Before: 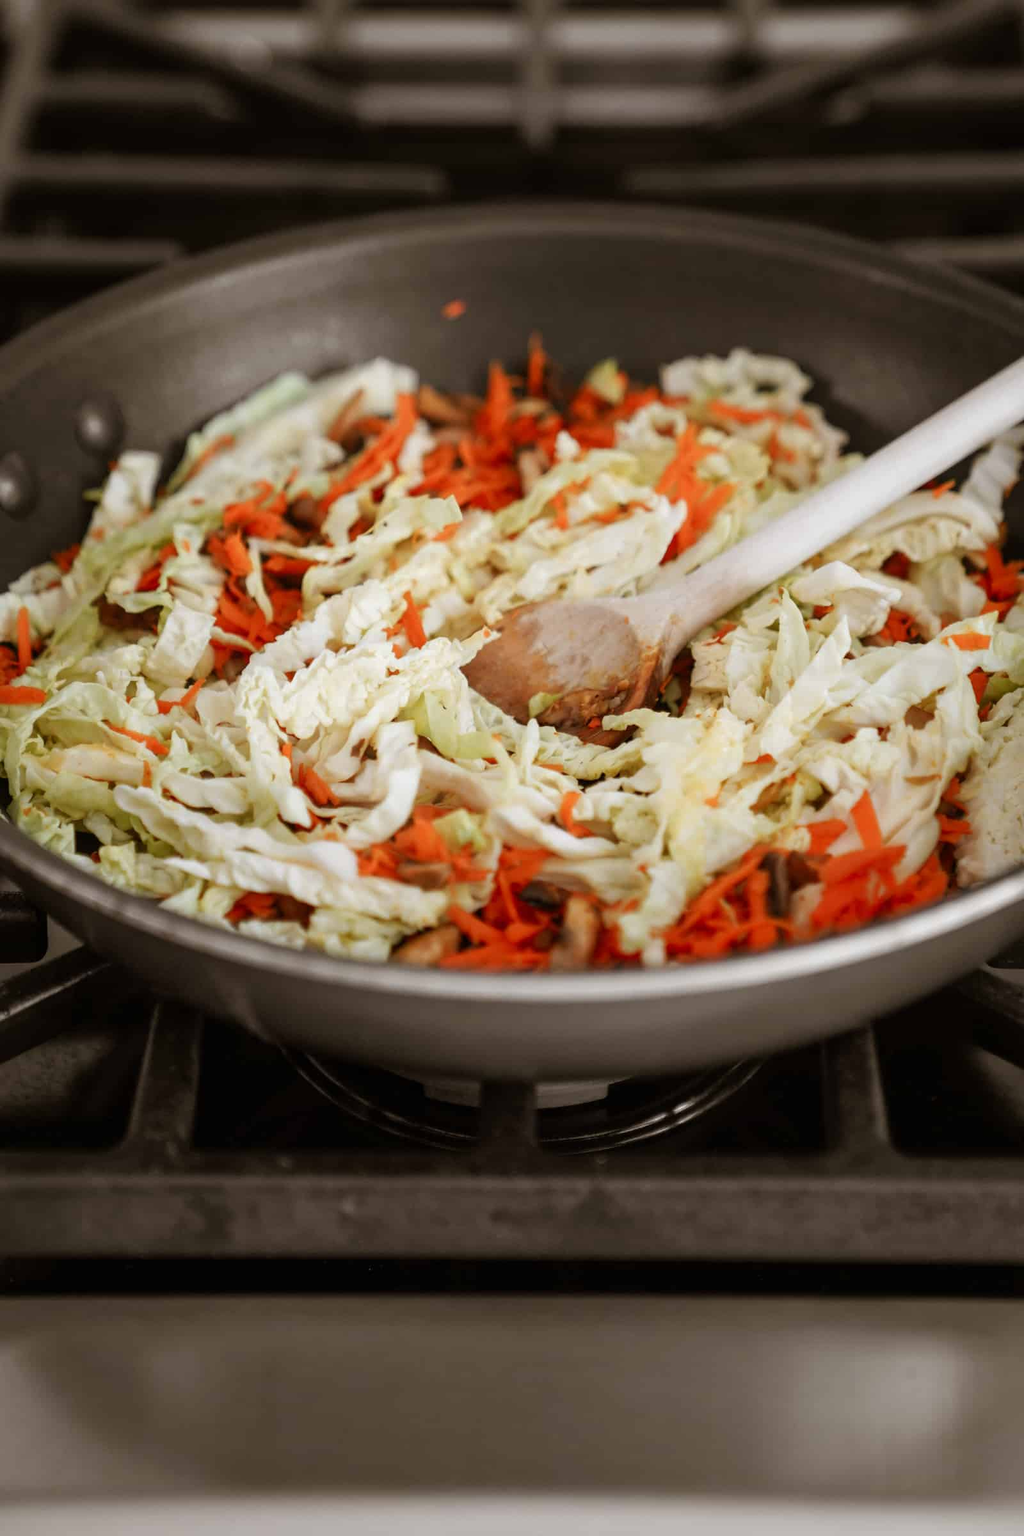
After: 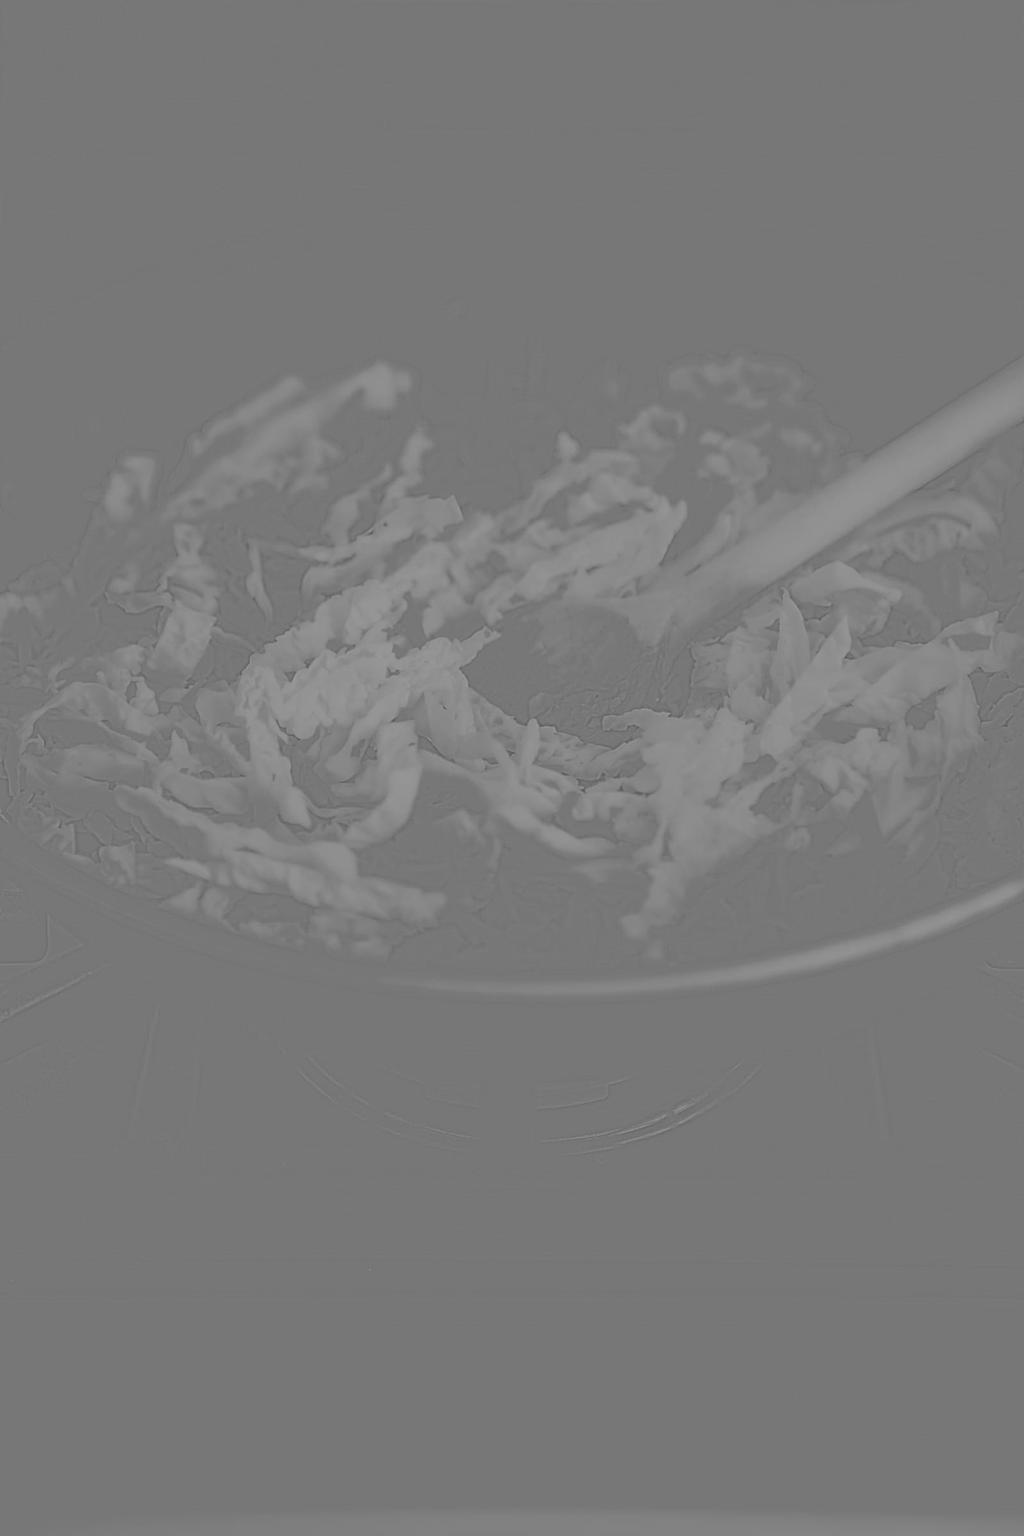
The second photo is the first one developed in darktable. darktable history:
highpass: sharpness 5.84%, contrast boost 8.44%
filmic rgb: black relative exposure -4.88 EV, hardness 2.82
white balance: red 1.05, blue 1.072
exposure: black level correction 0, exposure 1.5 EV, compensate exposure bias true, compensate highlight preservation false
color calibration: illuminant F (fluorescent), F source F9 (Cool White Deluxe 4150 K) – high CRI, x 0.374, y 0.373, temperature 4158.34 K
